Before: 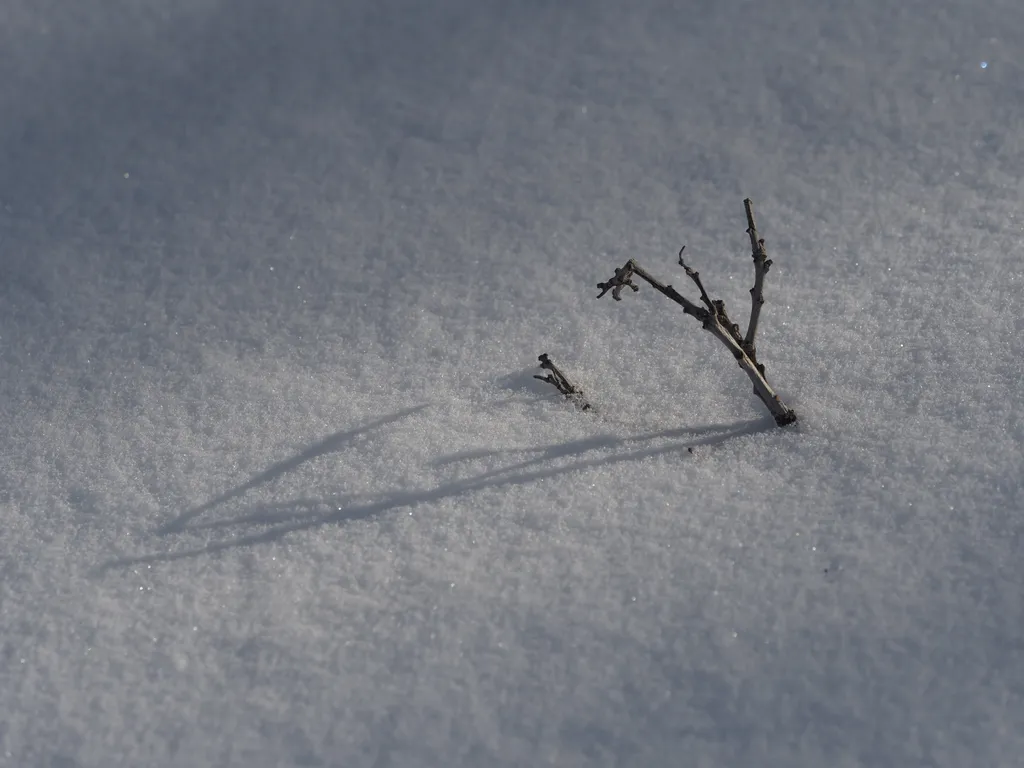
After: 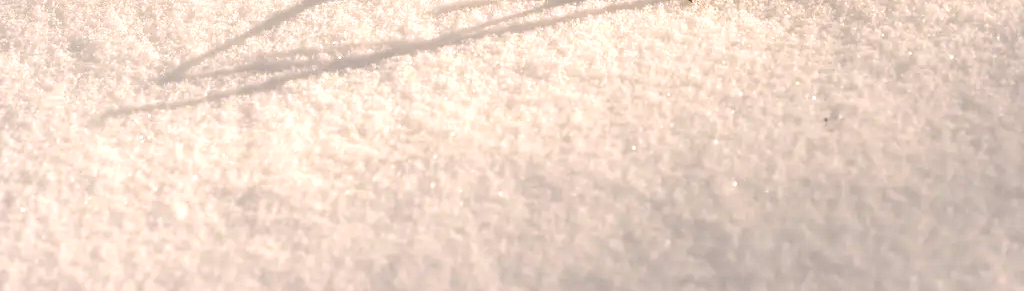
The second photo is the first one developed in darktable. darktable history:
crop and rotate: top 58.778%, bottom 3.225%
color correction: highlights a* 8.71, highlights b* 15.42, shadows a* -0.448, shadows b* 26.86
exposure: black level correction 0.001, exposure 1.717 EV, compensate exposure bias true, compensate highlight preservation false
